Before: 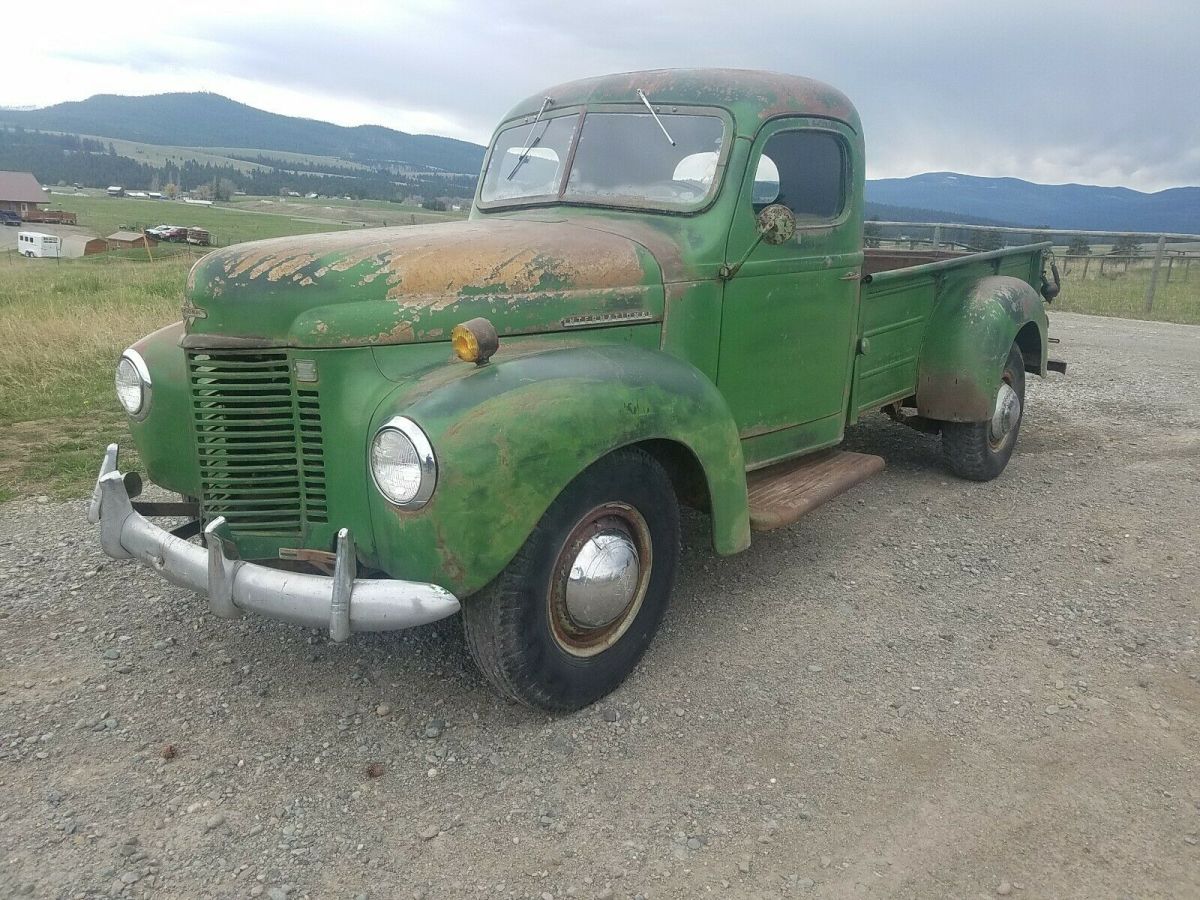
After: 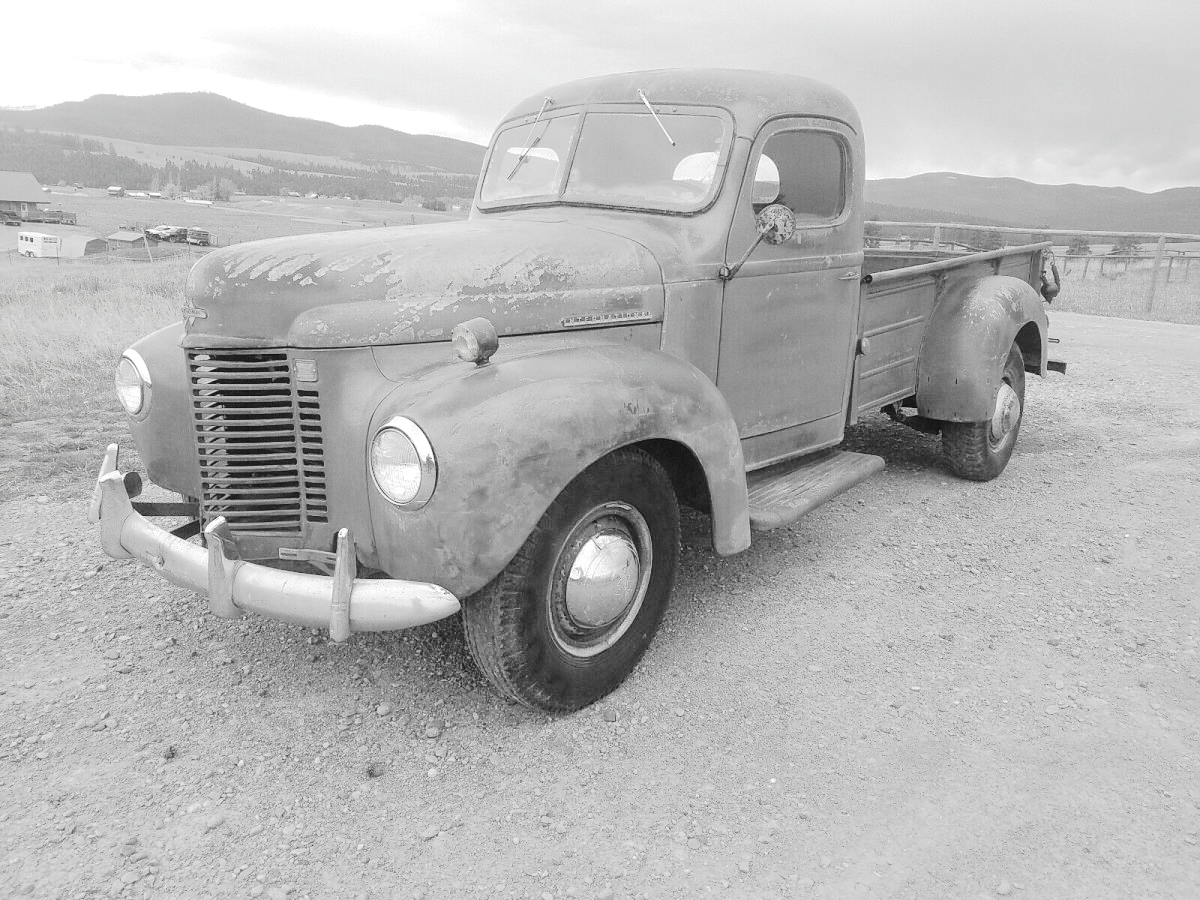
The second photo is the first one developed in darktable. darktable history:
contrast brightness saturation: saturation -0.99
tone equalizer: -7 EV 0.145 EV, -6 EV 0.584 EV, -5 EV 1.16 EV, -4 EV 1.34 EV, -3 EV 1.14 EV, -2 EV 0.6 EV, -1 EV 0.16 EV, edges refinement/feathering 500, mask exposure compensation -1.57 EV, preserve details no
